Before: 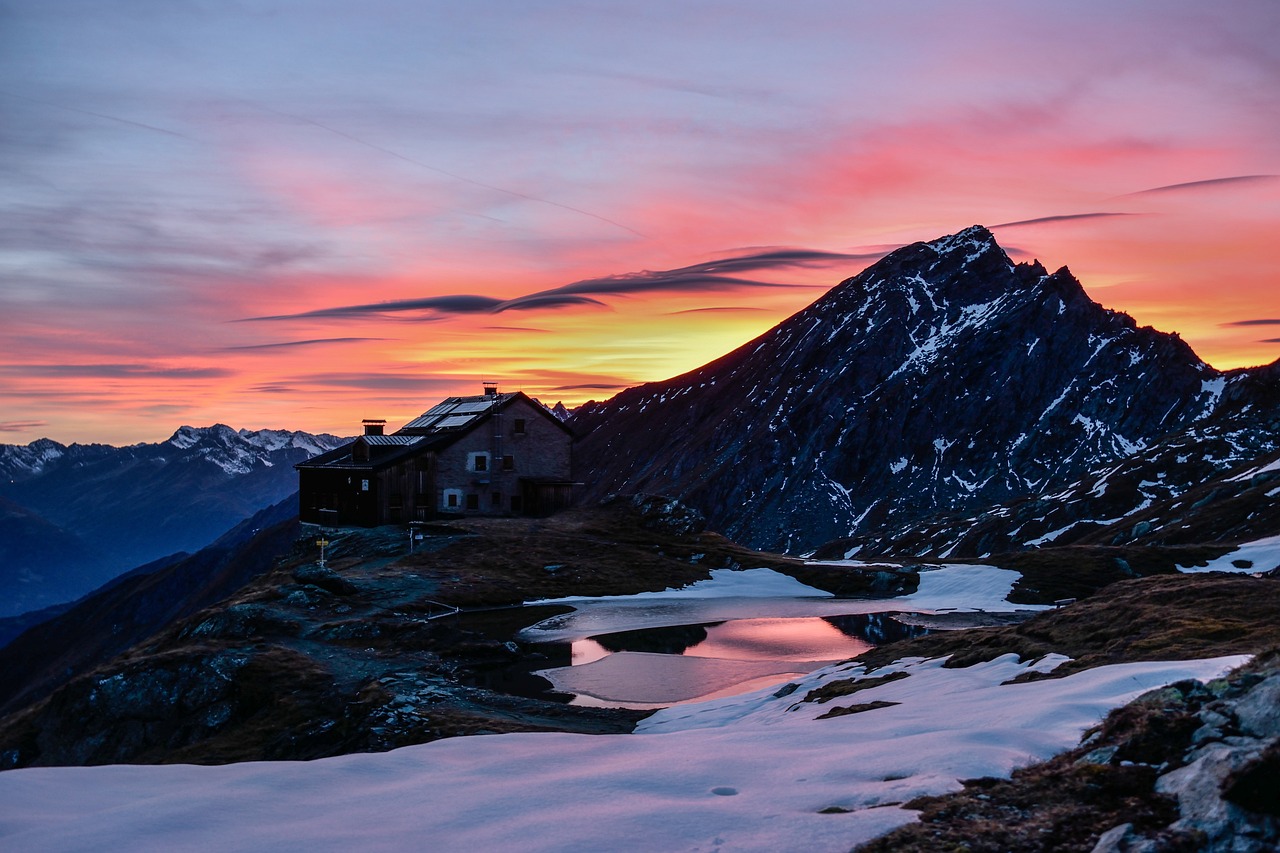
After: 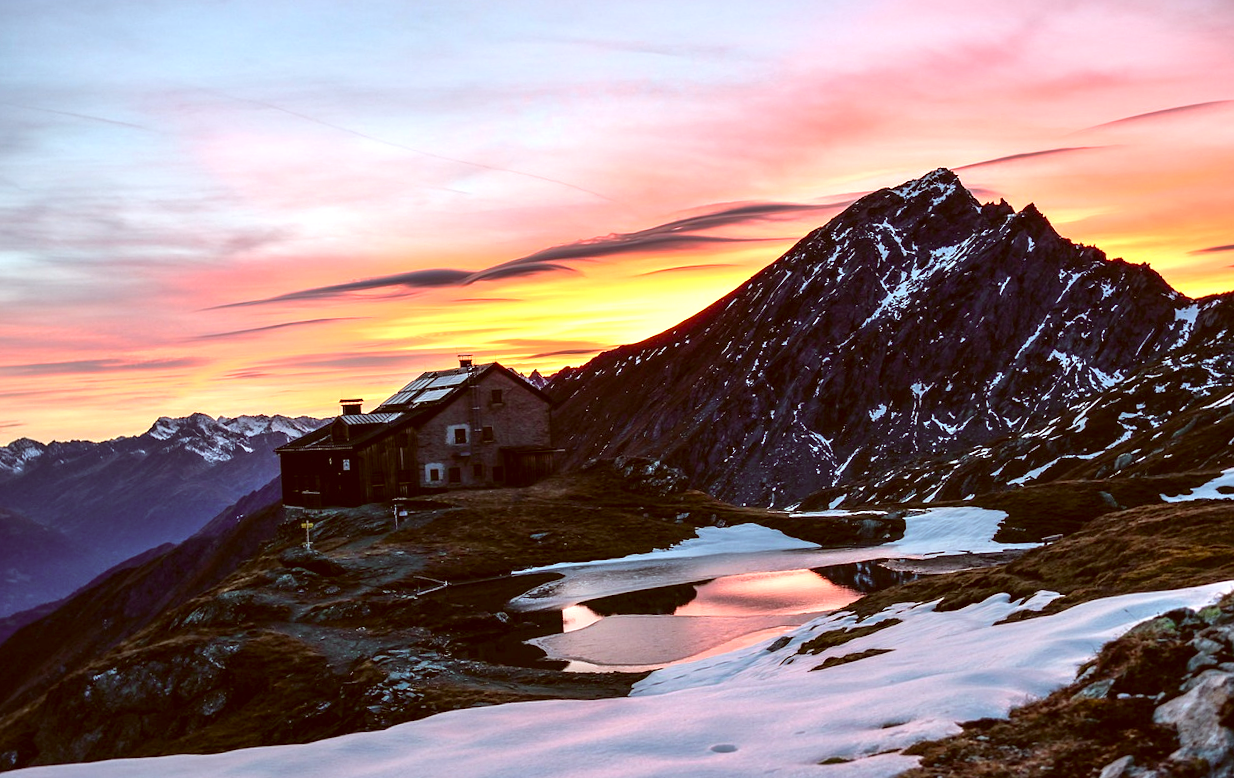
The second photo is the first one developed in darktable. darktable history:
color correction: highlights a* -5.3, highlights b* 9.8, shadows a* 9.8, shadows b* 24.26
exposure: exposure 1.061 EV, compensate highlight preservation false
white balance: emerald 1
rotate and perspective: rotation -3.52°, crop left 0.036, crop right 0.964, crop top 0.081, crop bottom 0.919
